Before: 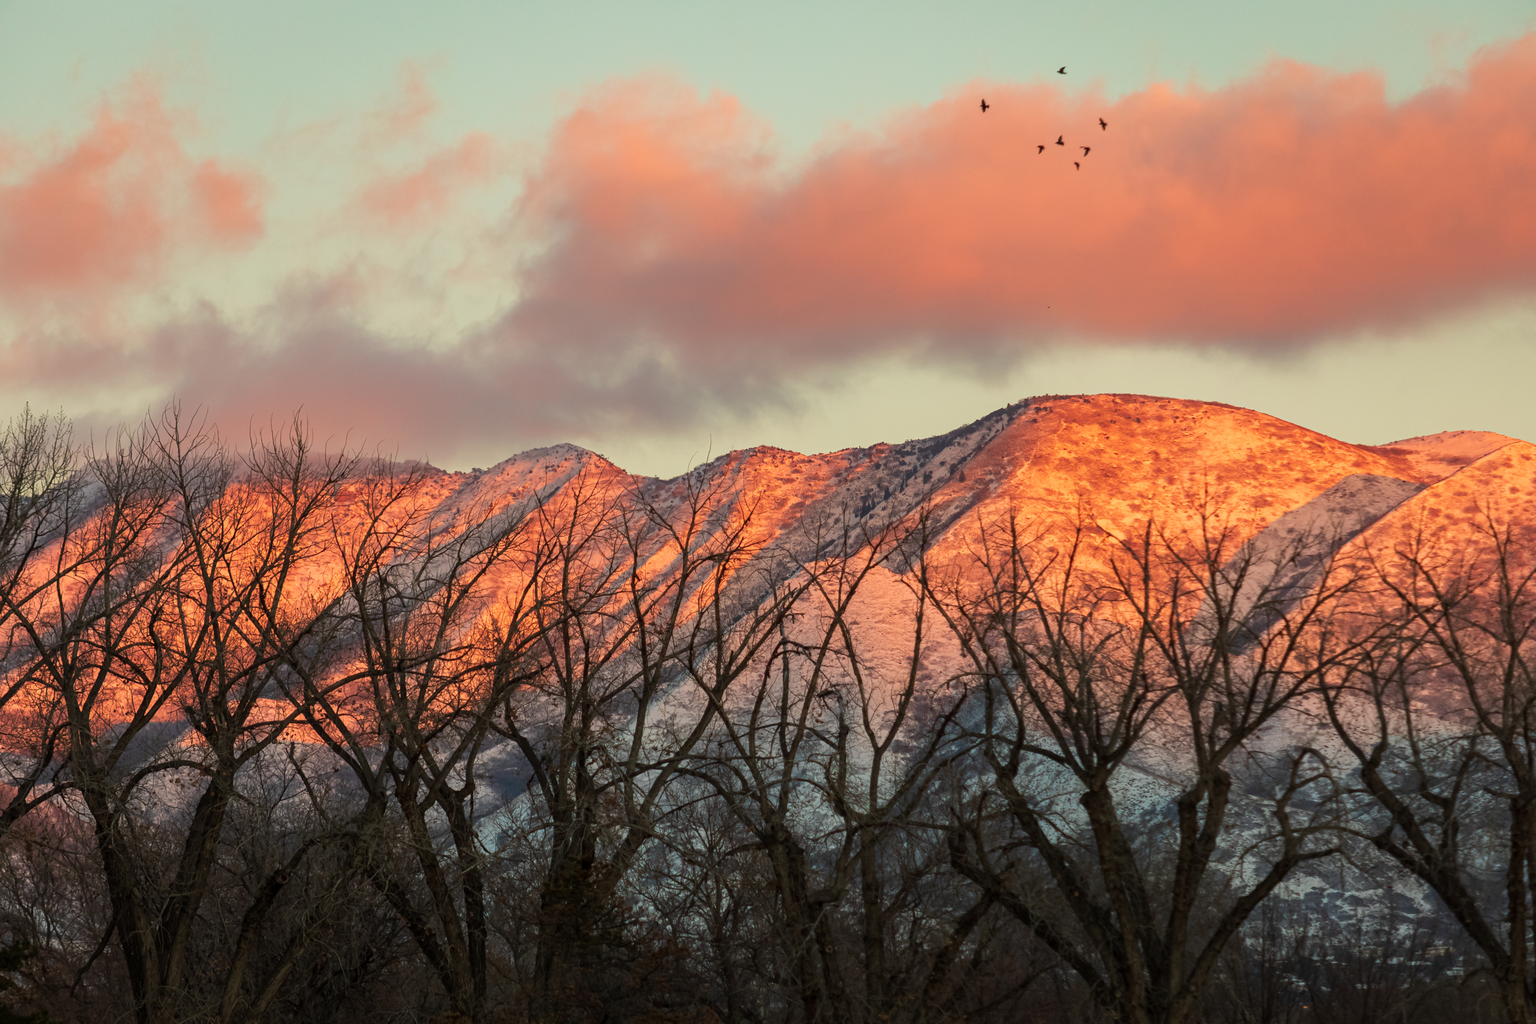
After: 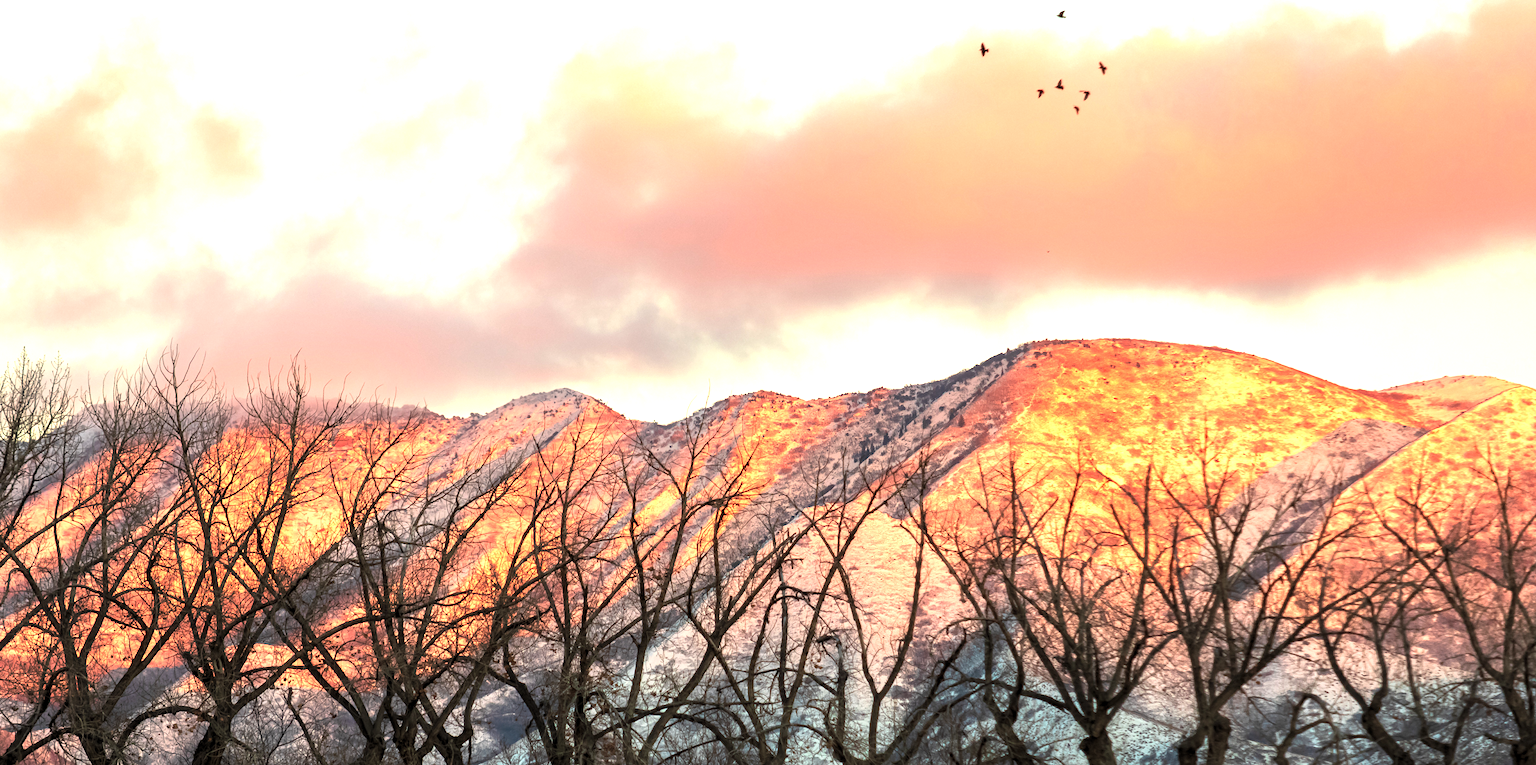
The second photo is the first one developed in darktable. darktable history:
levels: levels [0.062, 0.494, 0.925]
exposure: black level correction 0, exposure 1.097 EV, compensate highlight preservation false
crop: left 0.22%, top 5.511%, bottom 19.917%
